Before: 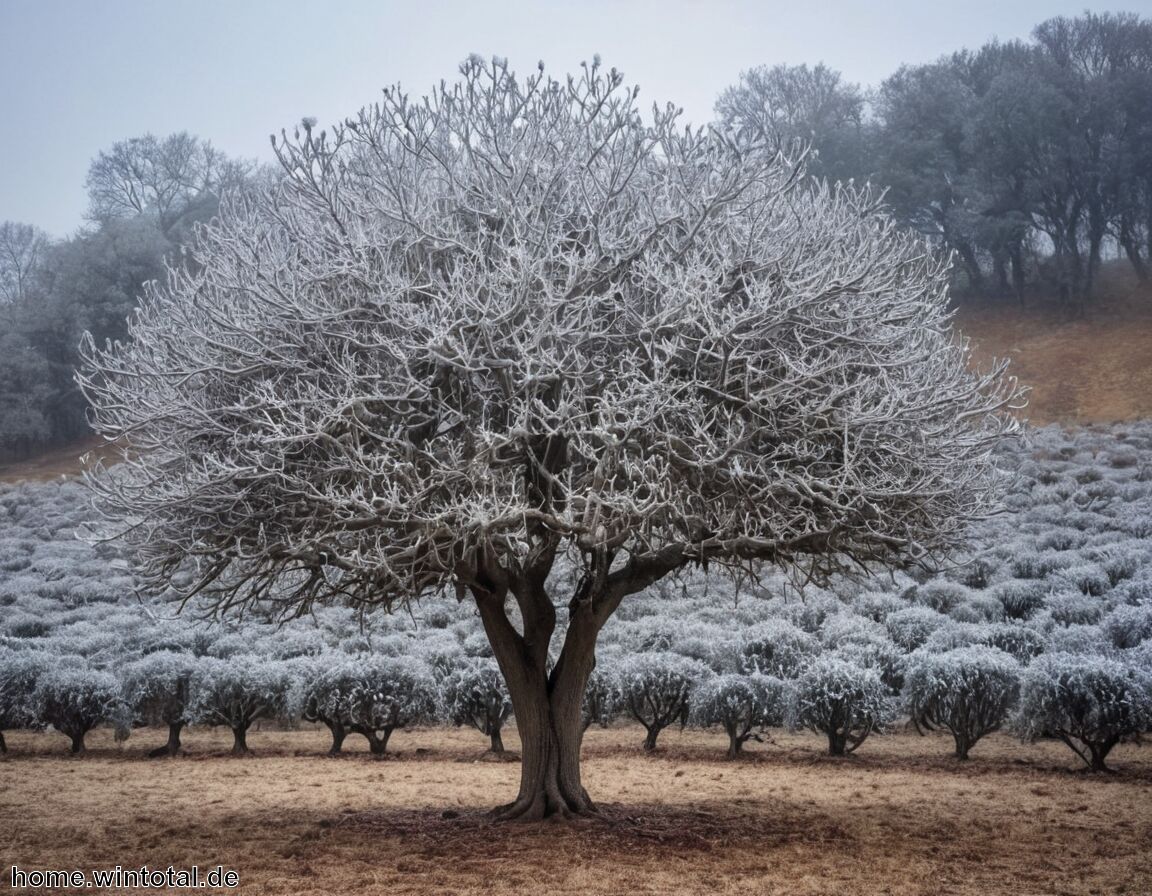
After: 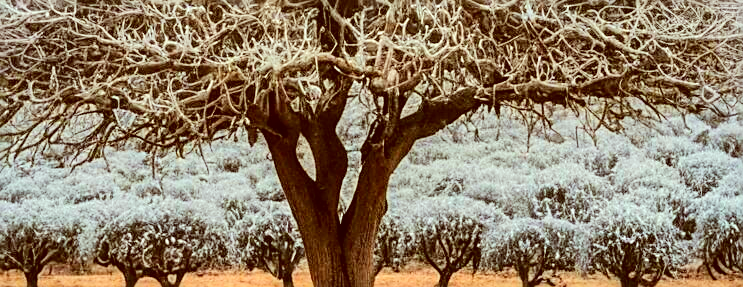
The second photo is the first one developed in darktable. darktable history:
sharpen: on, module defaults
contrast brightness saturation: saturation 0.515
local contrast: on, module defaults
color correction: highlights a* -6.22, highlights b* 9.25, shadows a* 10.18, shadows b* 23.27
crop: left 18.103%, top 50.962%, right 17.387%, bottom 16.922%
tone equalizer: -7 EV 0.145 EV, -6 EV 0.588 EV, -5 EV 1.14 EV, -4 EV 1.3 EV, -3 EV 1.12 EV, -2 EV 0.6 EV, -1 EV 0.147 EV, edges refinement/feathering 500, mask exposure compensation -1.57 EV, preserve details no
color zones: curves: ch1 [(0.24, 0.629) (0.75, 0.5)]; ch2 [(0.255, 0.454) (0.745, 0.491)]
